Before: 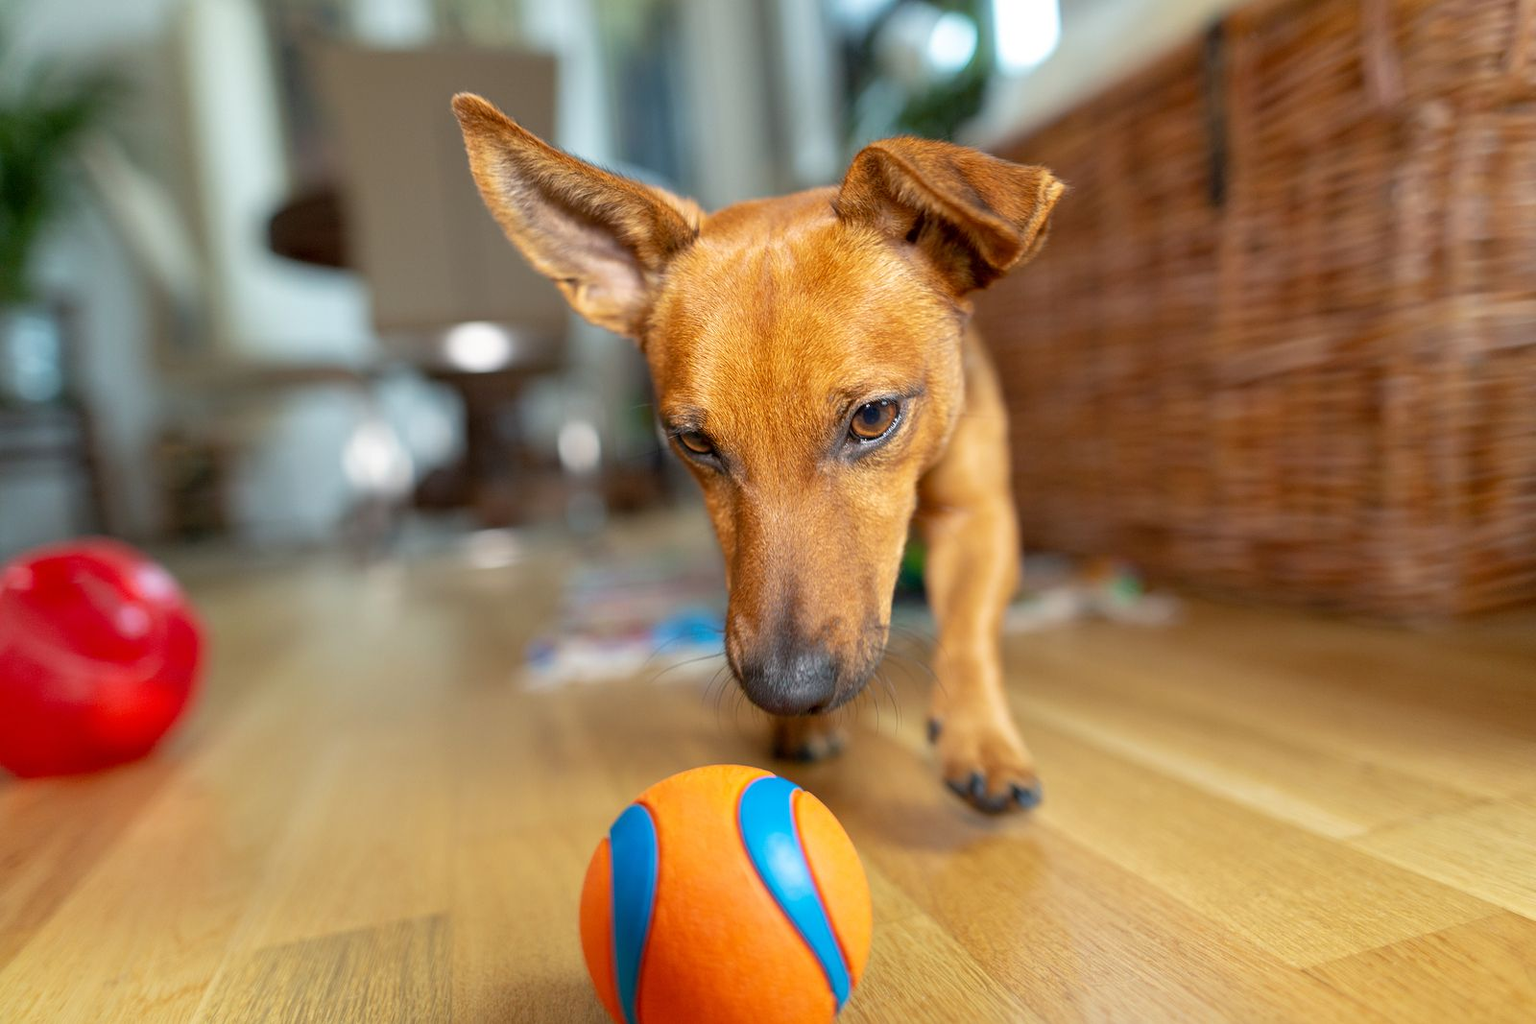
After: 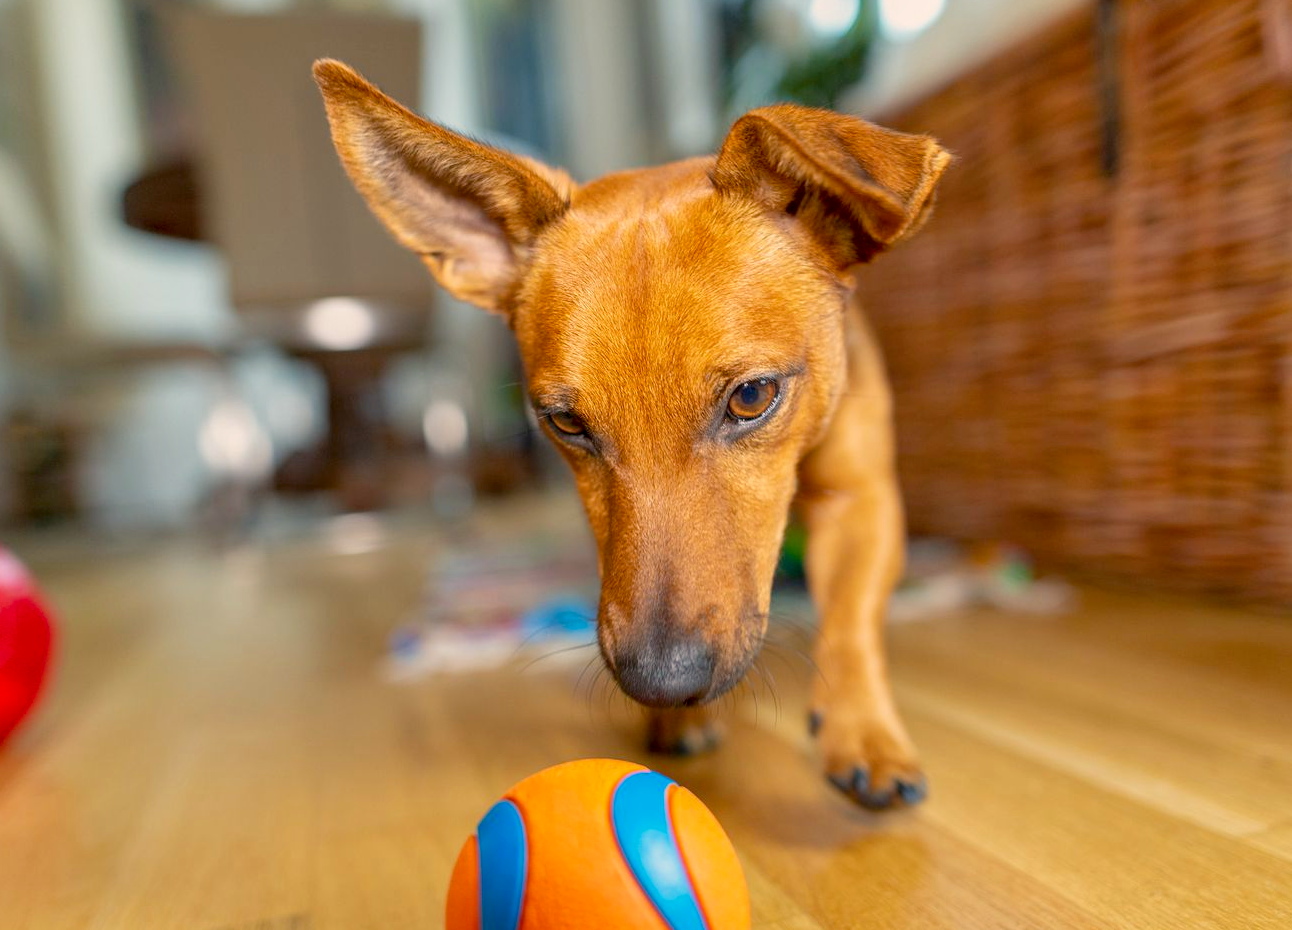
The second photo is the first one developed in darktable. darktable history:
exposure: exposure 0.195 EV, compensate exposure bias true, compensate highlight preservation false
local contrast: detail 130%
color balance rgb: highlights gain › chroma 2.933%, highlights gain › hue 61.62°, linear chroma grading › global chroma 8.968%, perceptual saturation grading › global saturation 2.131%, perceptual saturation grading › highlights -1.324%, perceptual saturation grading › mid-tones 4.11%, perceptual saturation grading › shadows 7.211%, contrast -20.404%
crop: left 9.928%, top 3.606%, right 9.3%, bottom 9.147%
